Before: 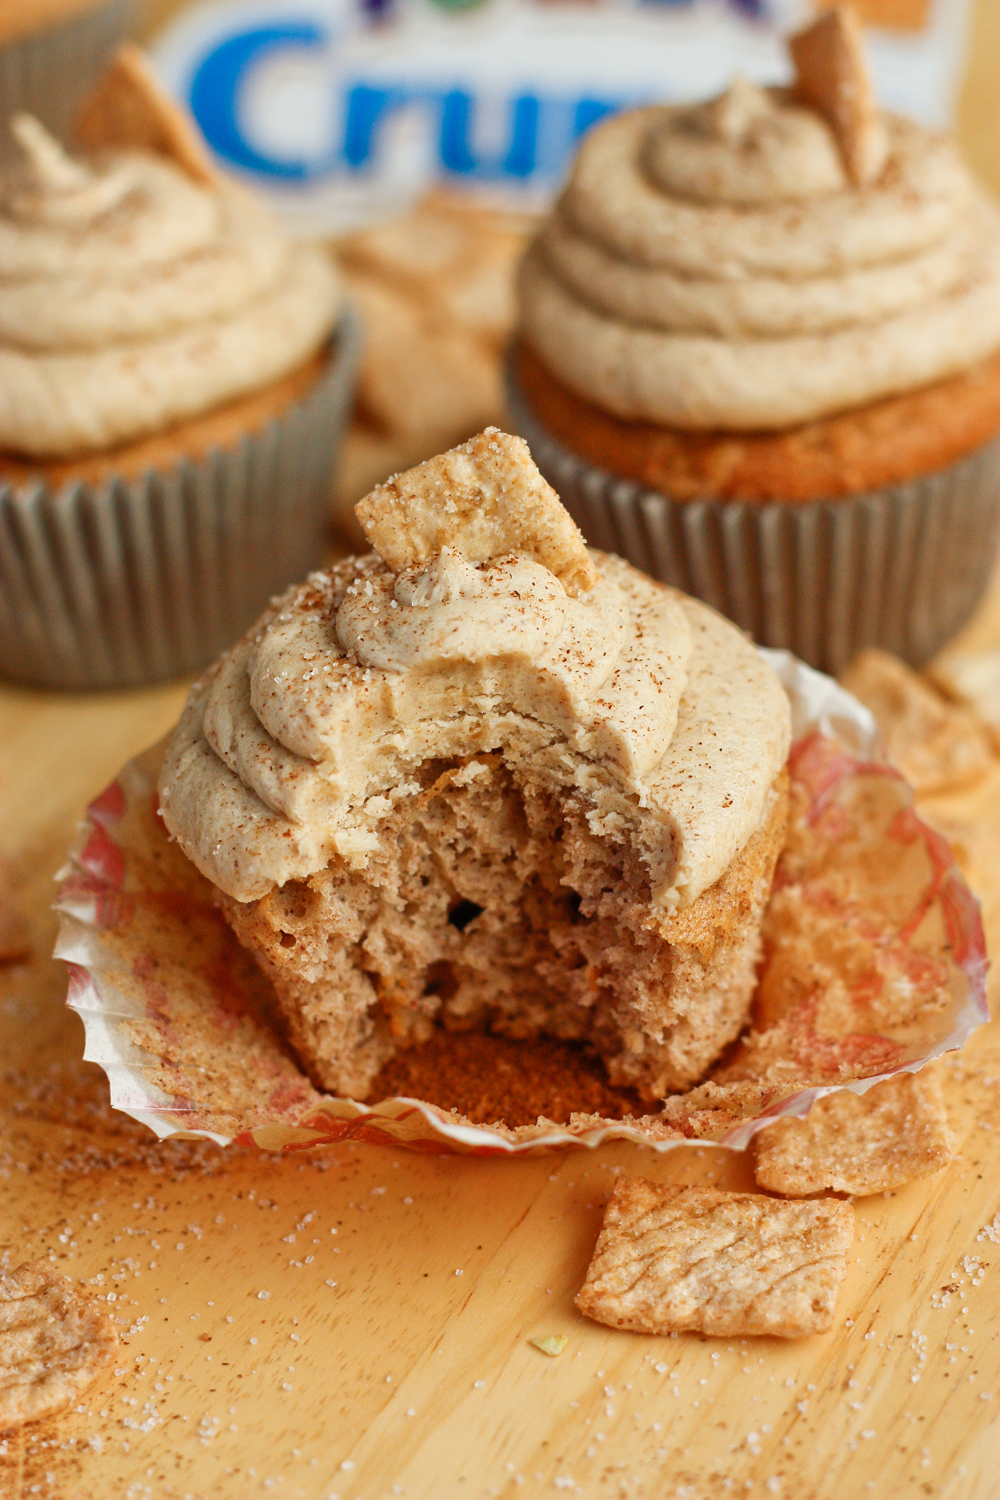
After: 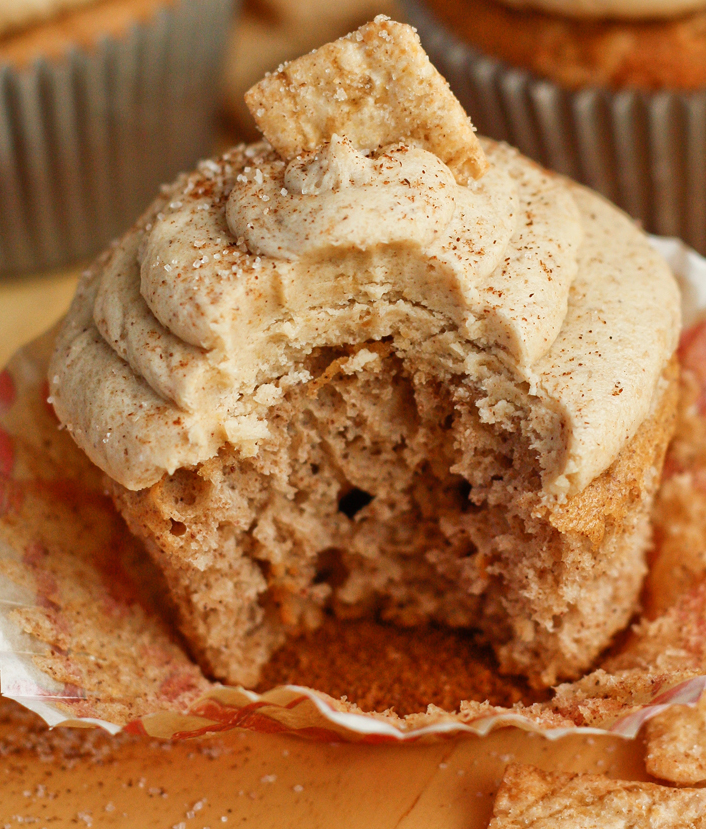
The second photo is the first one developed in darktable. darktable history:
crop: left 11.086%, top 27.47%, right 18.309%, bottom 17.222%
